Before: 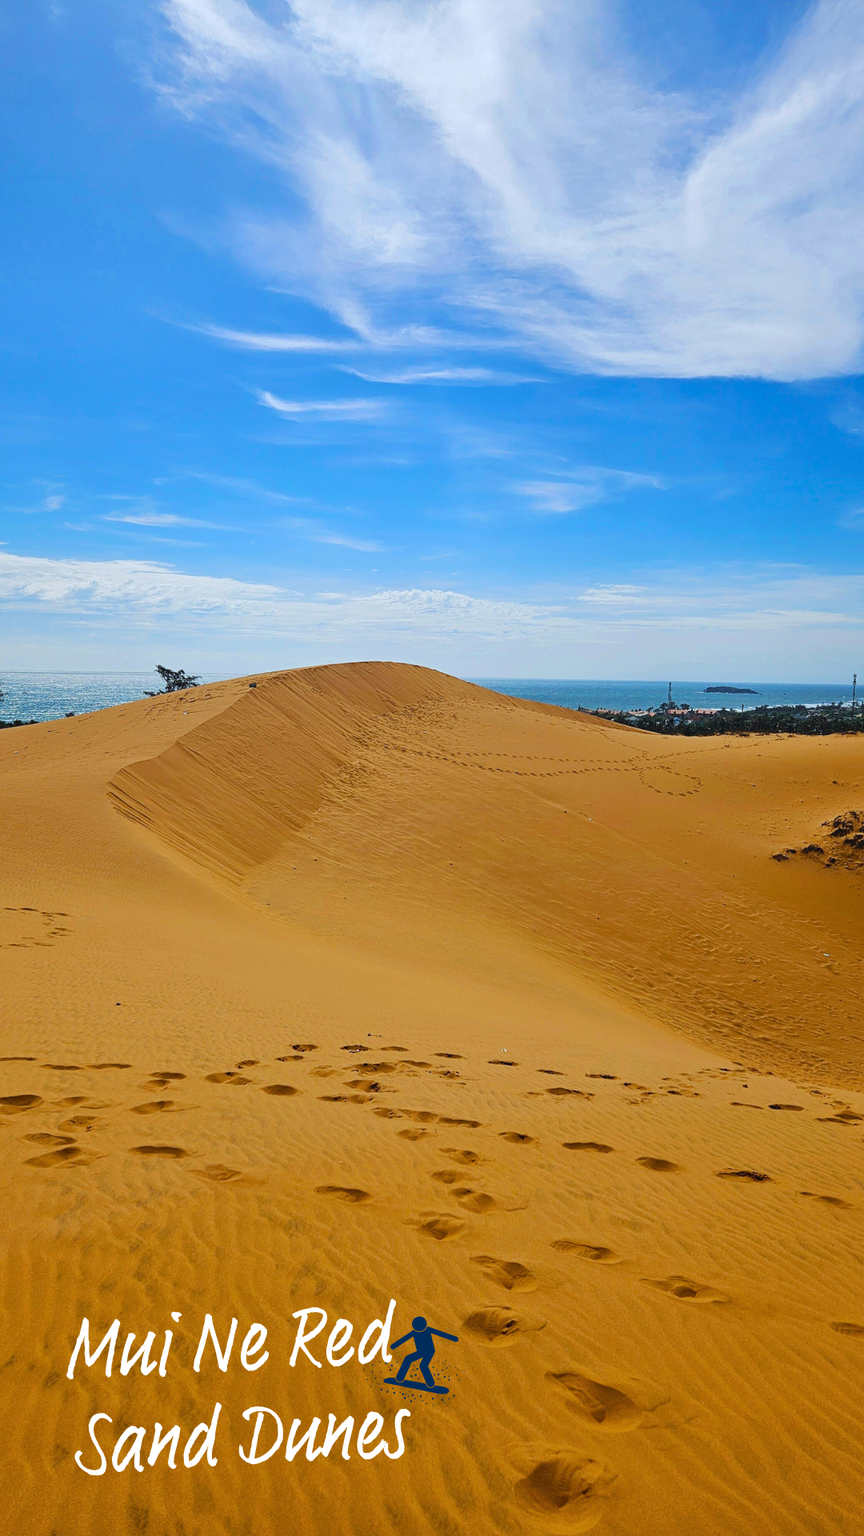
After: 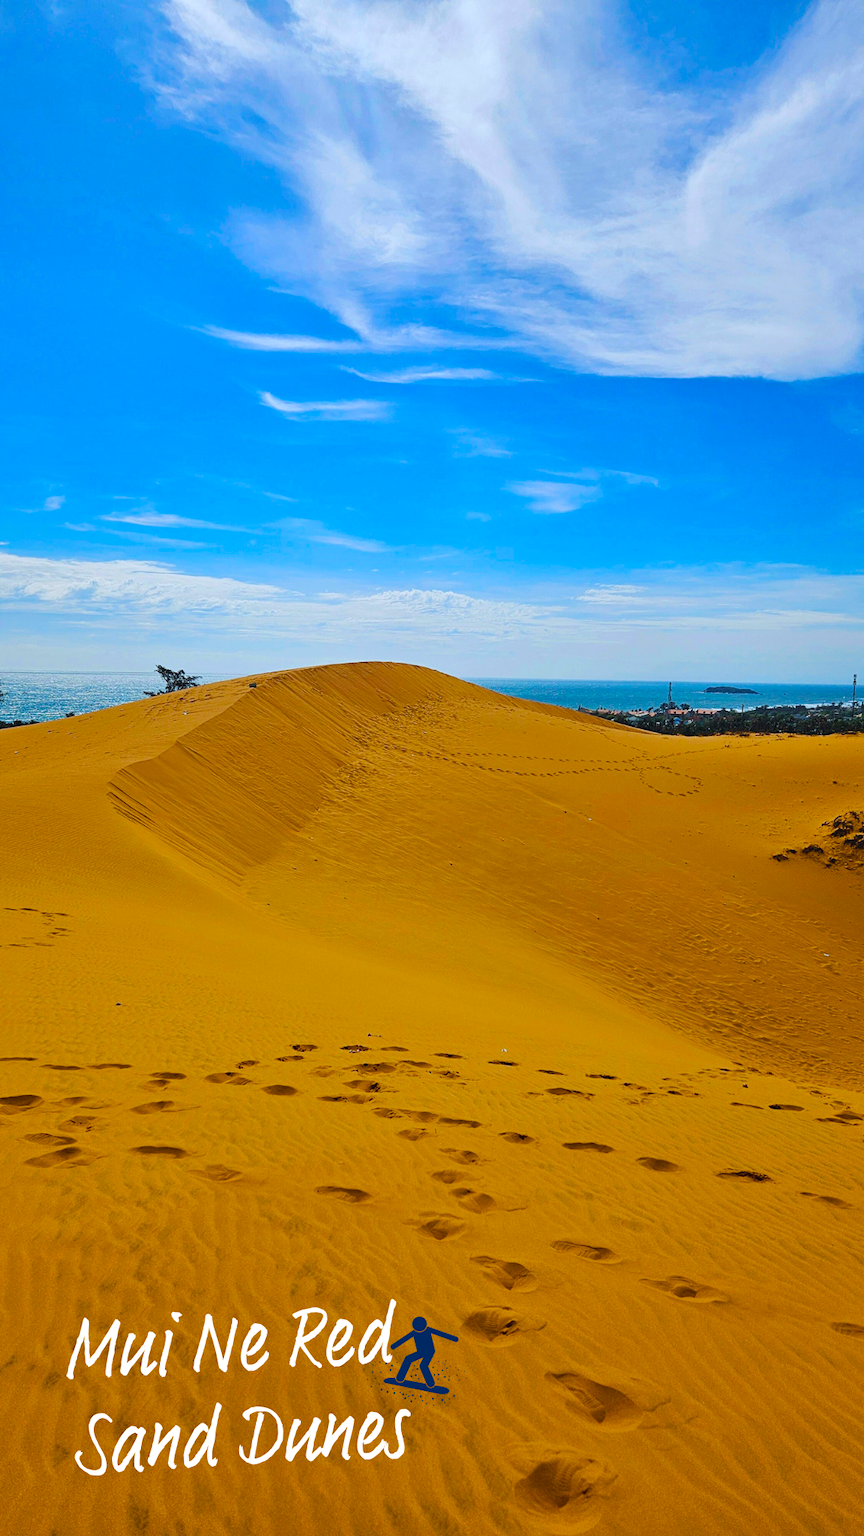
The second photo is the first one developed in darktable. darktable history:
color balance rgb: perceptual saturation grading › global saturation 25%, global vibrance 20%
shadows and highlights: shadows 37.27, highlights -28.18, soften with gaussian
